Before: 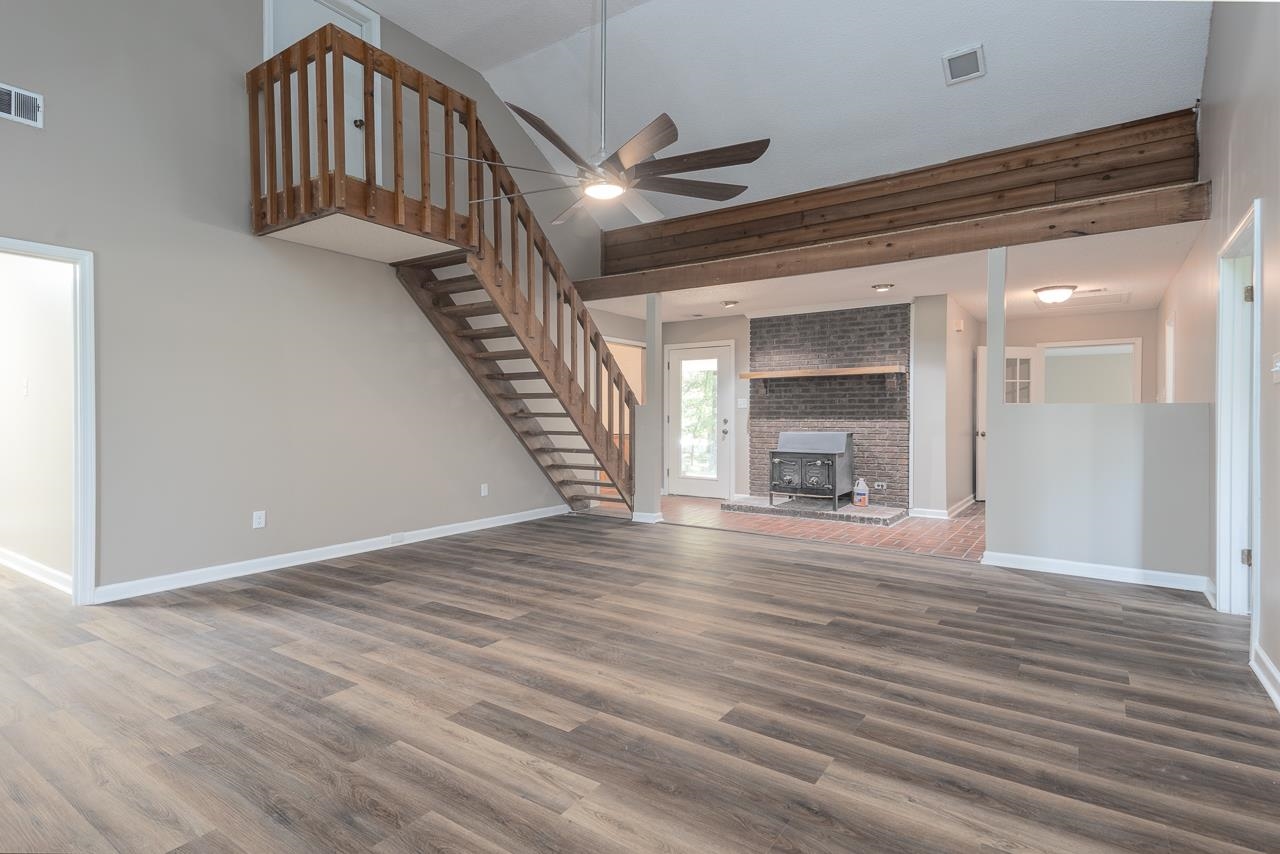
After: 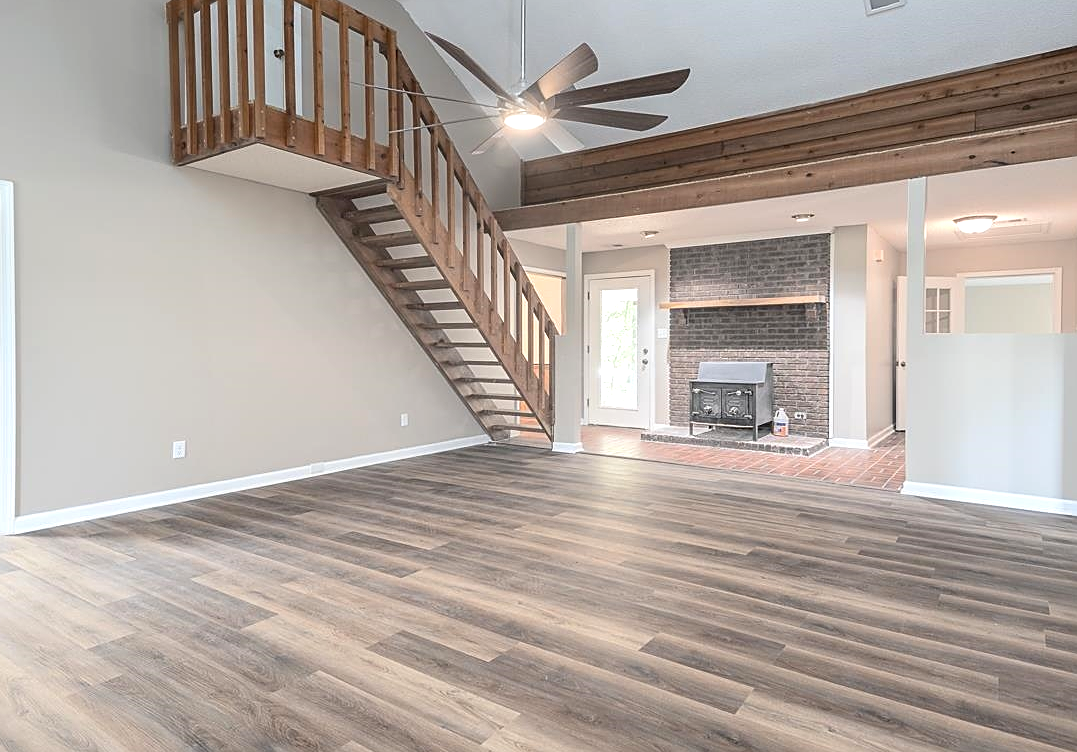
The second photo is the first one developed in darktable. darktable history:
exposure: black level correction 0.001, exposure 0.499 EV, compensate highlight preservation false
sharpen: on, module defaults
crop: left 6.296%, top 8.312%, right 9.533%, bottom 3.574%
